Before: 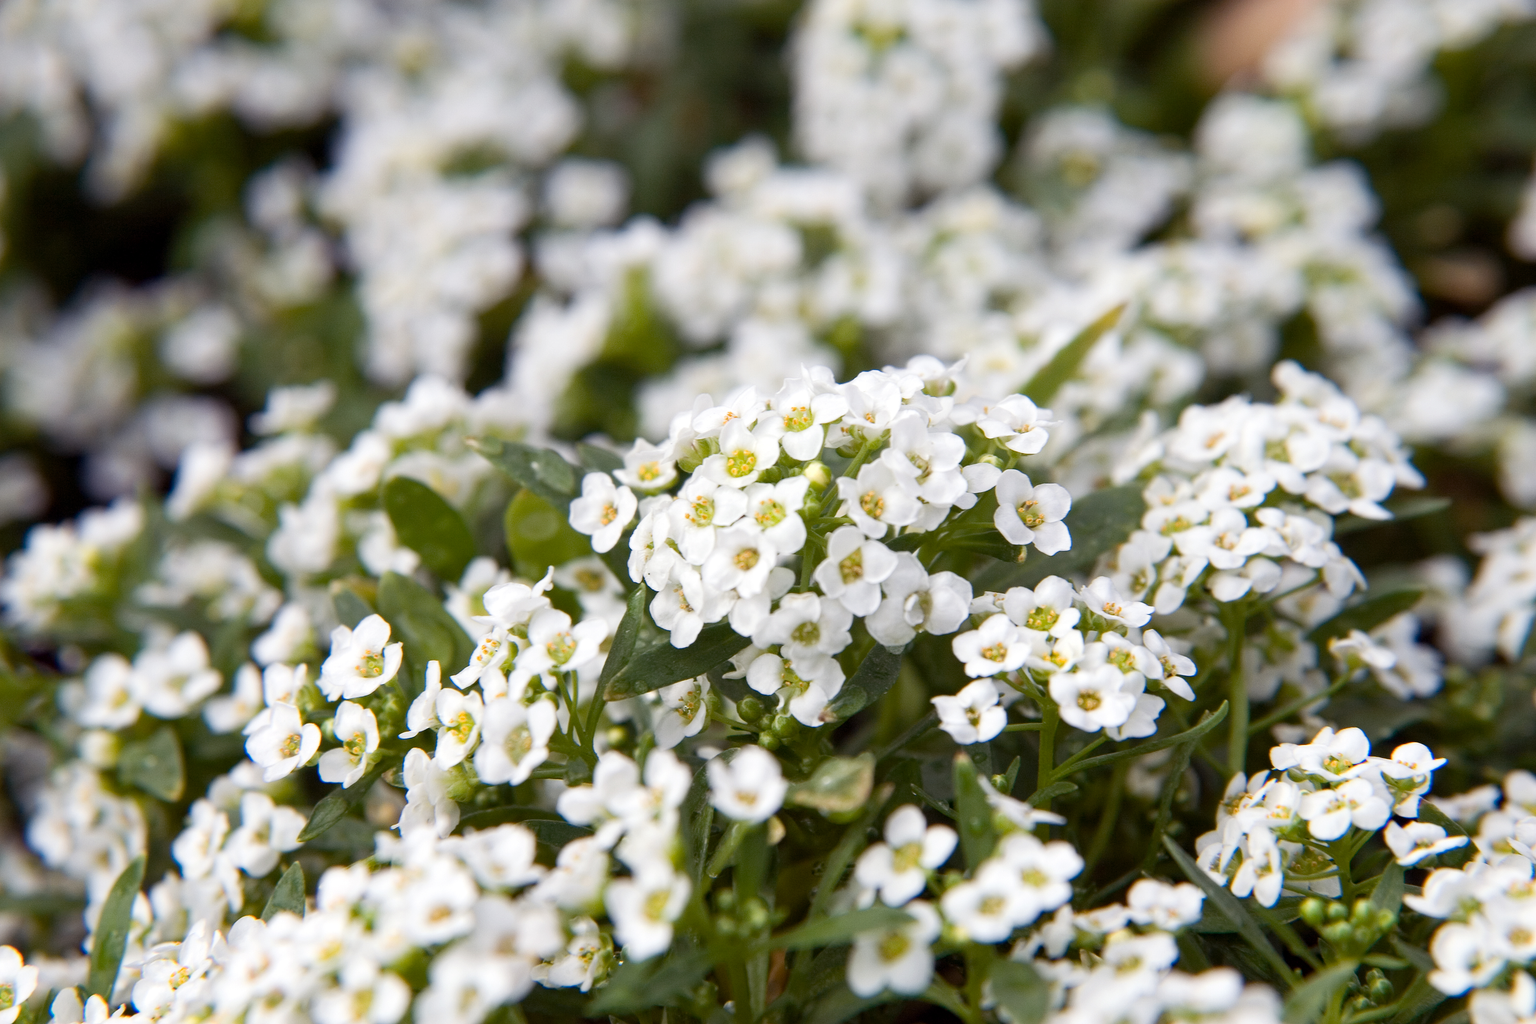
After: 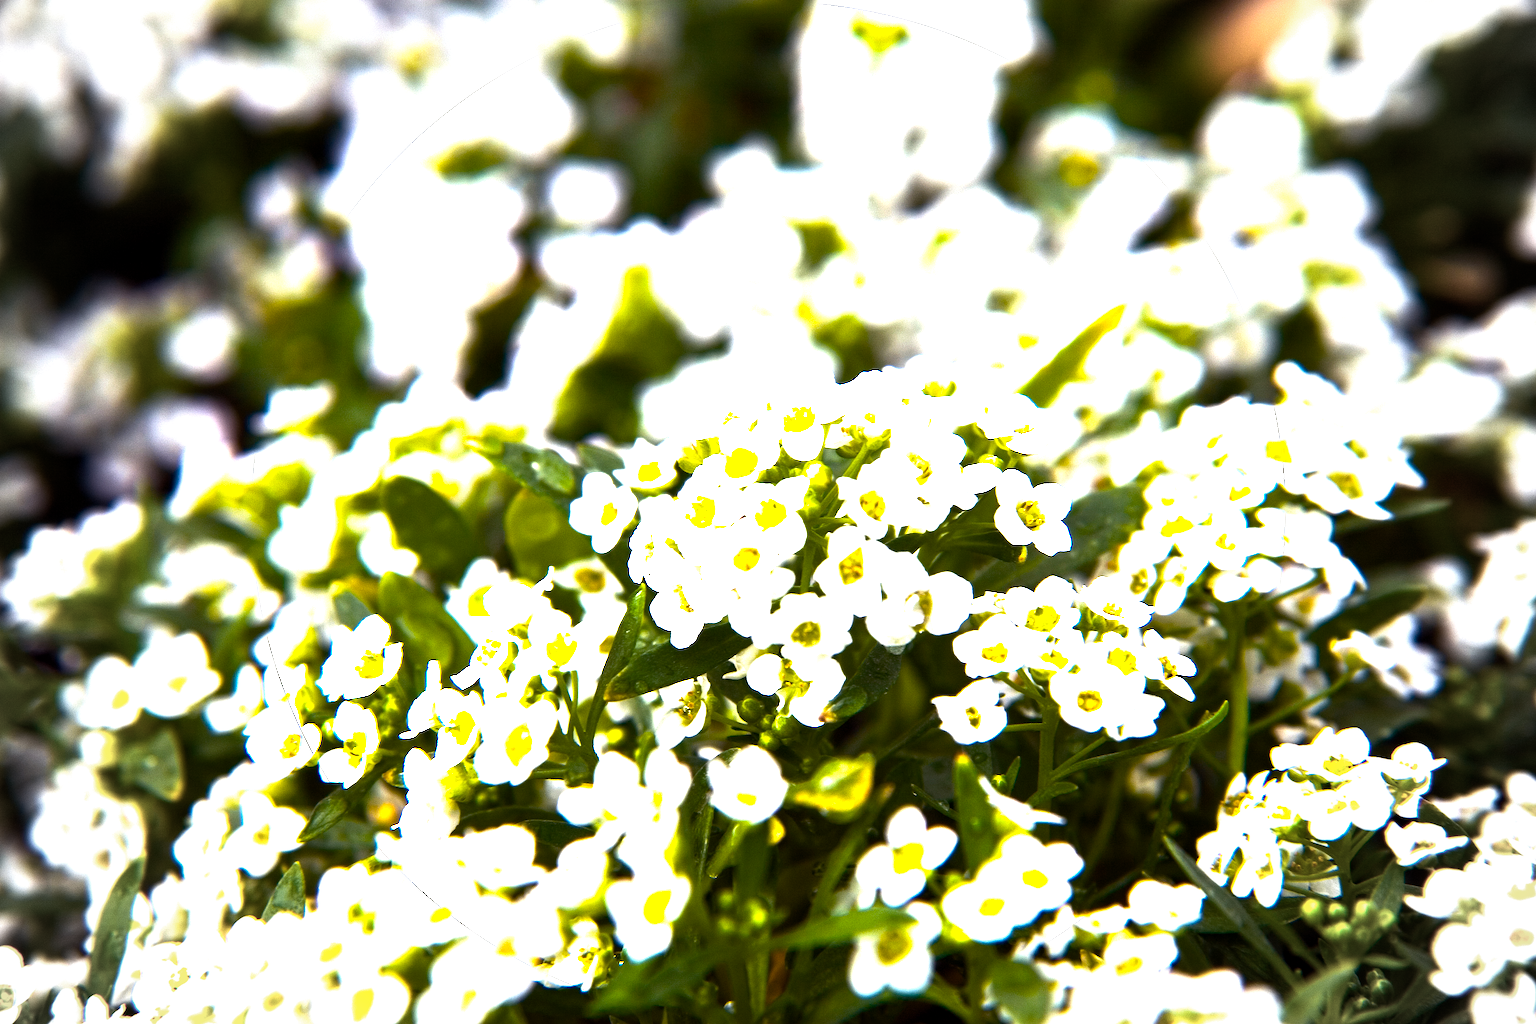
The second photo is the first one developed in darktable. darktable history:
vignetting: fall-off start 67.15%, brightness -0.442, saturation -0.691, width/height ratio 1.011, unbound false
color balance rgb: linear chroma grading › shadows -30%, linear chroma grading › global chroma 35%, perceptual saturation grading › global saturation 75%, perceptual saturation grading › shadows -30%, perceptual brilliance grading › highlights 75%, perceptual brilliance grading › shadows -30%, global vibrance 35%
